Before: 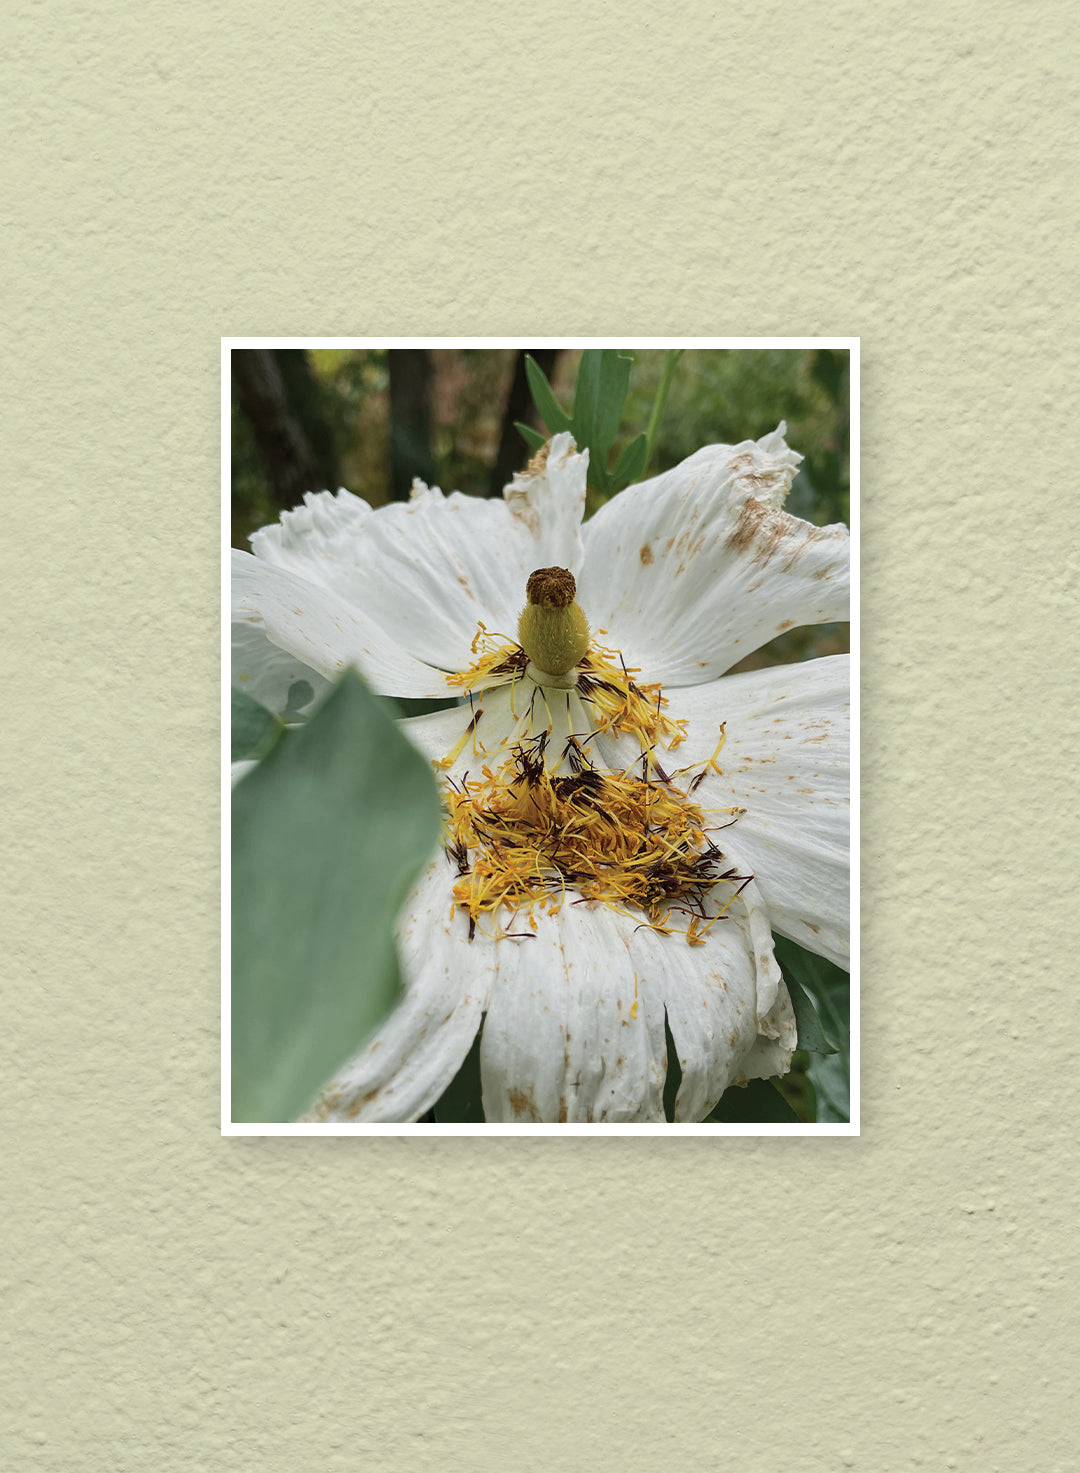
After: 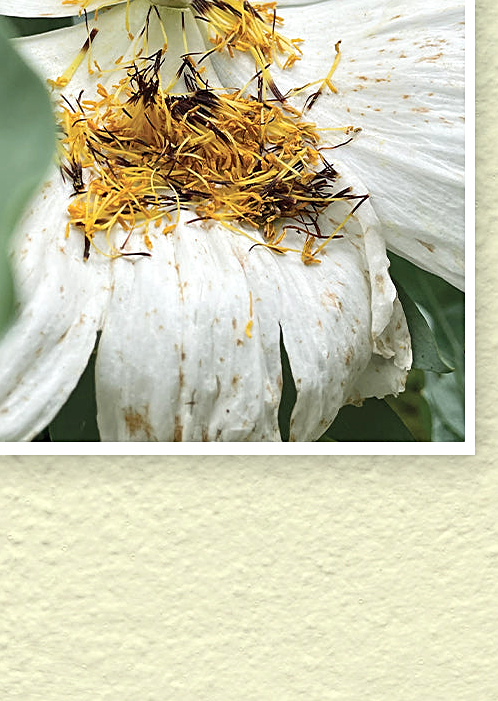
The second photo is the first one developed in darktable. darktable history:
exposure: black level correction 0, exposure 0.5 EV, compensate highlight preservation false
tone equalizer: edges refinement/feathering 500, mask exposure compensation -1.57 EV, preserve details guided filter
crop: left 35.74%, top 46.258%, right 18.075%, bottom 6.149%
sharpen: on, module defaults
